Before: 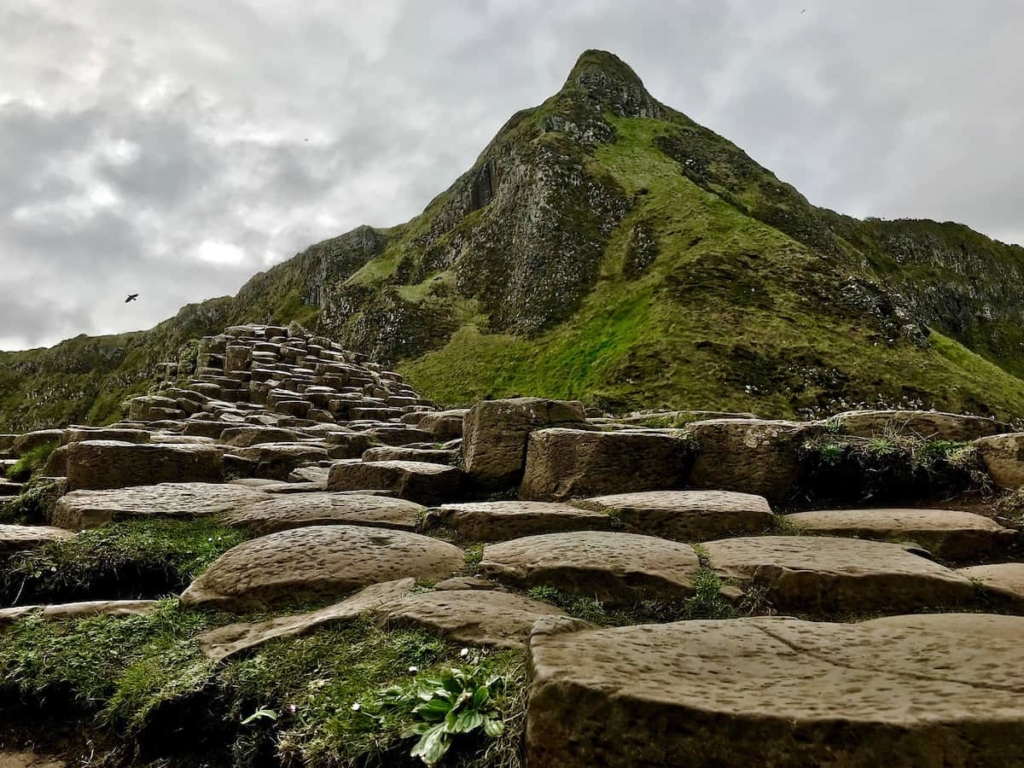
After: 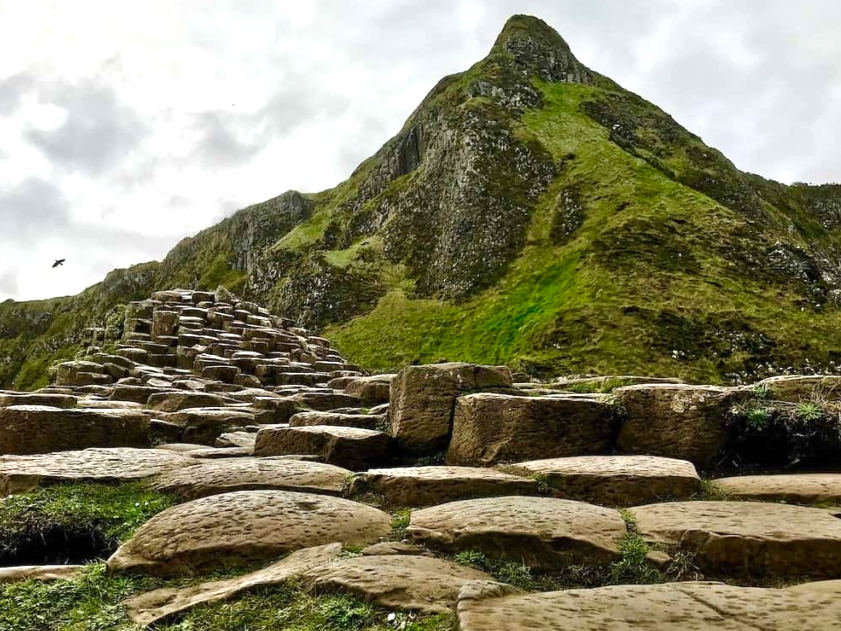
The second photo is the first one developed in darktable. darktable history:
crop and rotate: left 7.196%, top 4.574%, right 10.605%, bottom 13.178%
exposure: black level correction 0, exposure 0.6 EV, compensate exposure bias true, compensate highlight preservation false
contrast brightness saturation: saturation 0.18
